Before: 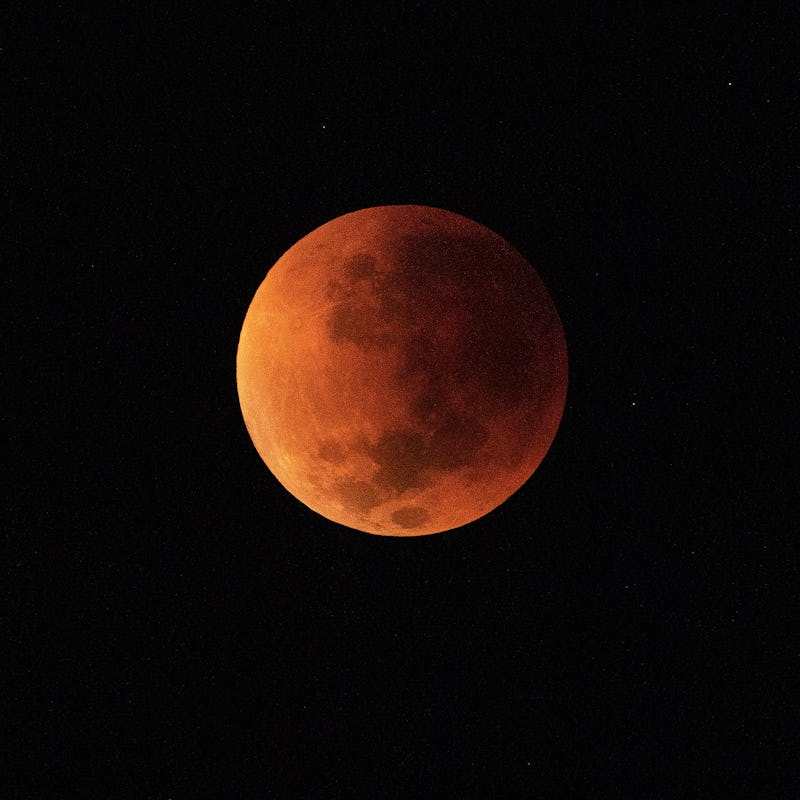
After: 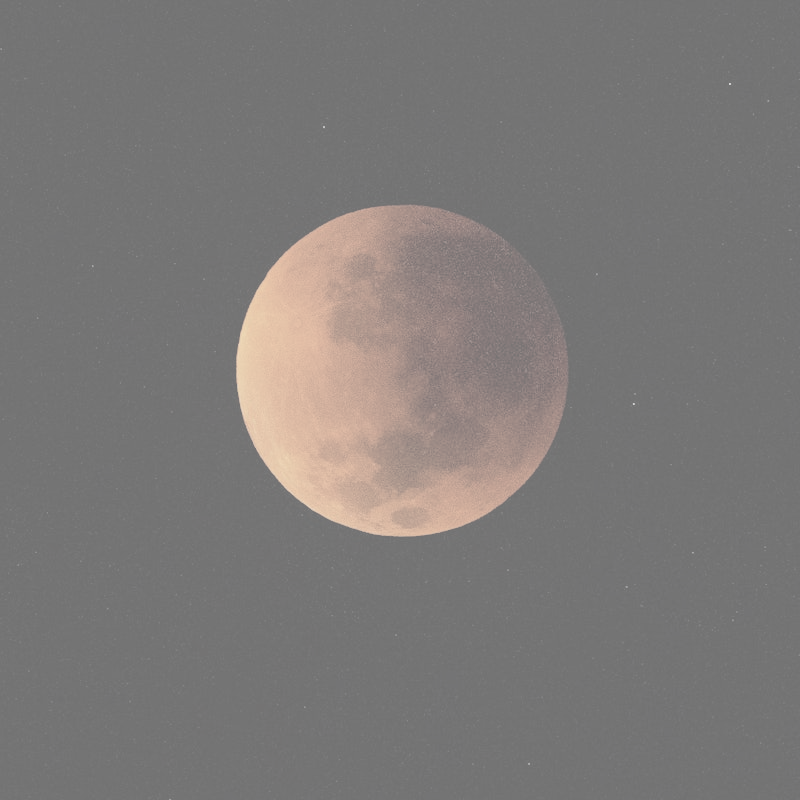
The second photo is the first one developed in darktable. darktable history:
color balance rgb: perceptual saturation grading › global saturation 30%, global vibrance 20%
contrast brightness saturation: contrast -0.32, brightness 0.75, saturation -0.78
